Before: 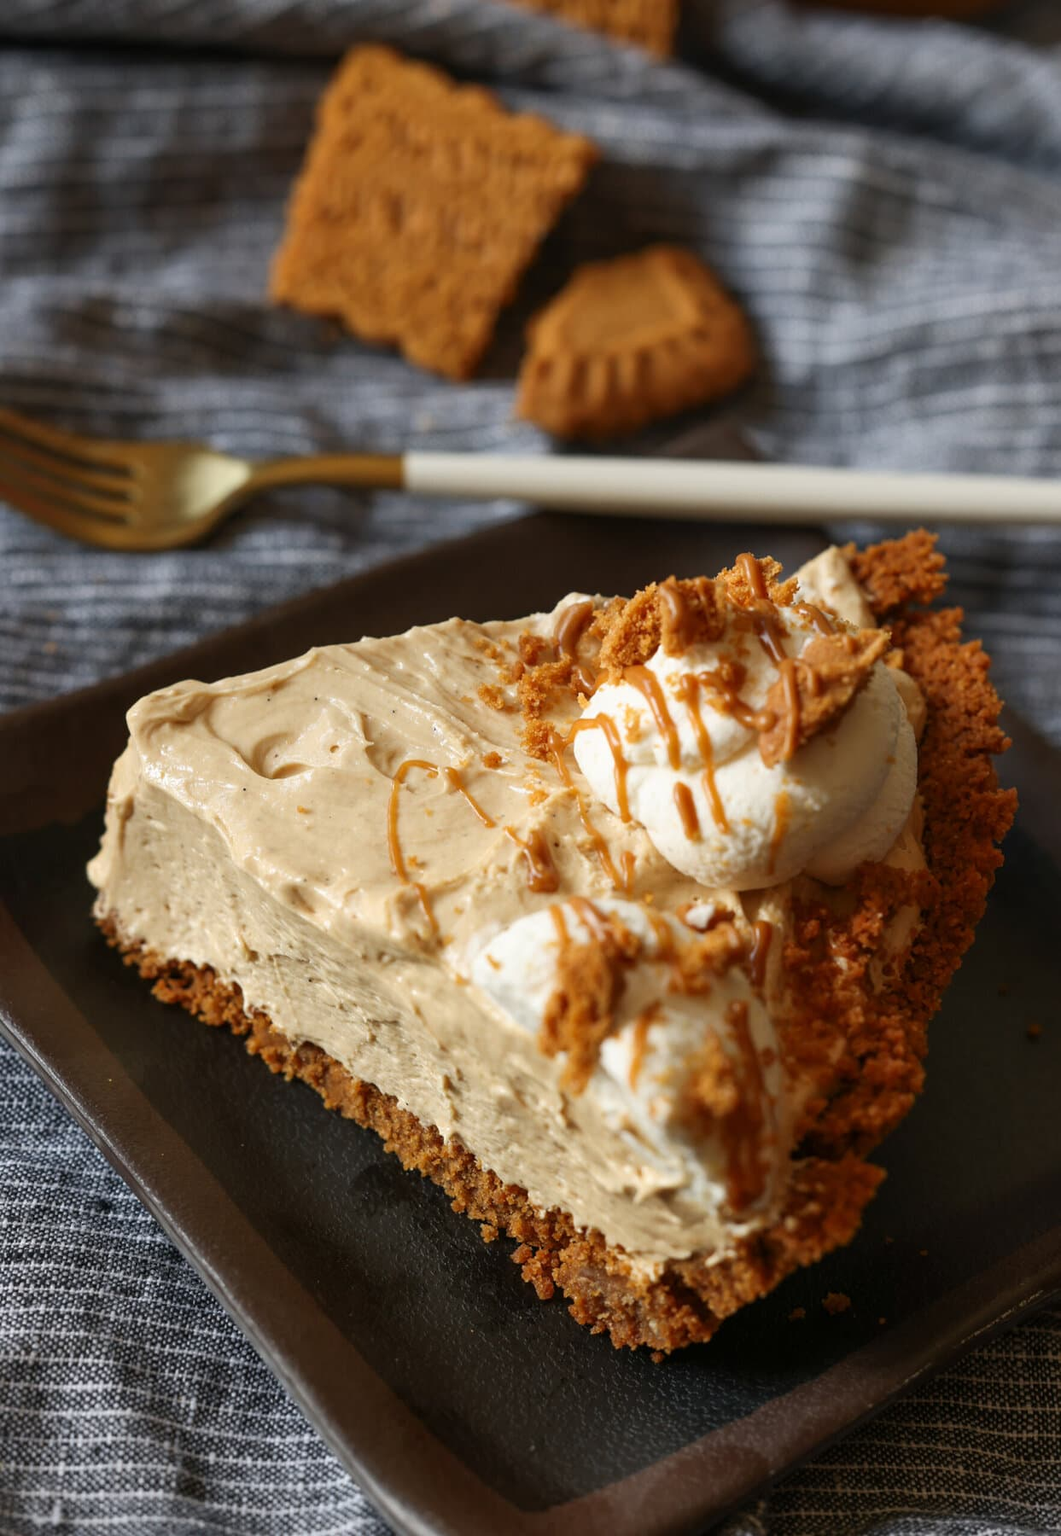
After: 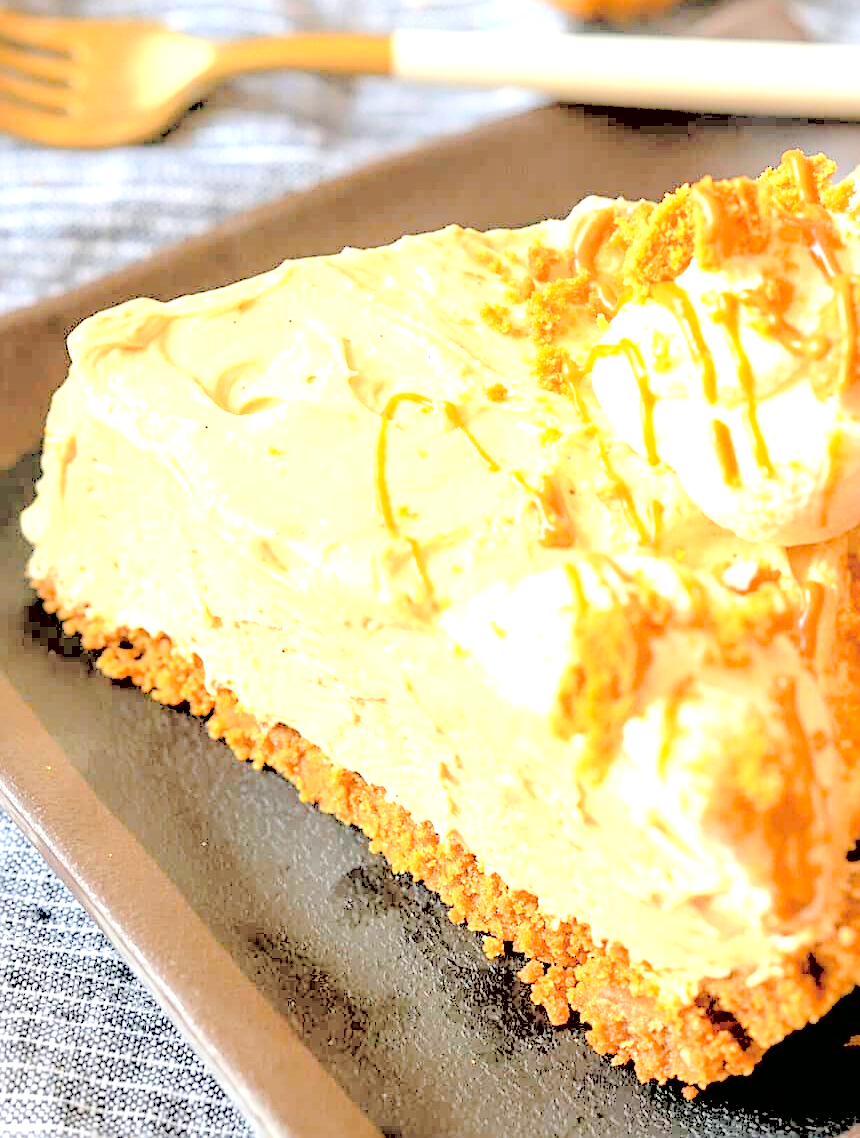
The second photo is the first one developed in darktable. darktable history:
exposure: black level correction 0.005, exposure 2.084 EV, compensate exposure bias true, compensate highlight preservation false
crop: left 6.513%, top 27.679%, right 24.274%, bottom 9.062%
contrast brightness saturation: brightness 0.986
sharpen: on, module defaults
